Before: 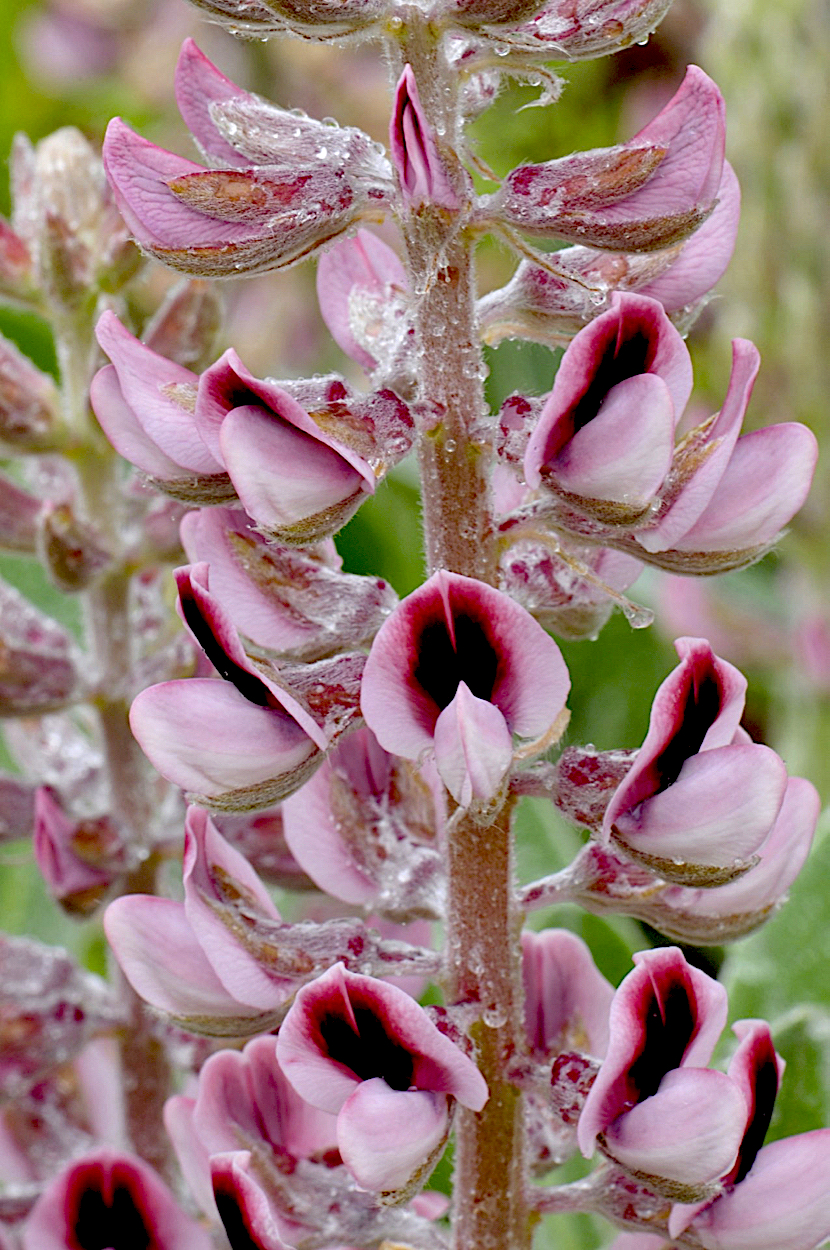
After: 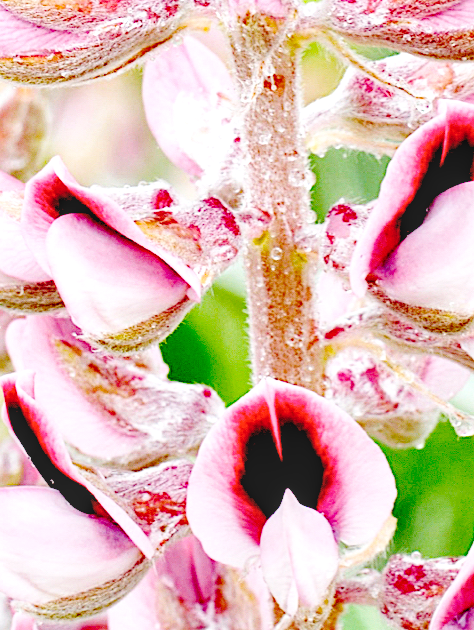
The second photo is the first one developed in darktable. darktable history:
crop: left 21.021%, top 15.383%, right 21.825%, bottom 34.195%
local contrast: detail 130%
base curve: curves: ch0 [(0, 0.007) (0.028, 0.063) (0.121, 0.311) (0.46, 0.743) (0.859, 0.957) (1, 1)], preserve colors none
exposure: exposure 0.6 EV, compensate highlight preservation false
contrast brightness saturation: contrast 0.055
